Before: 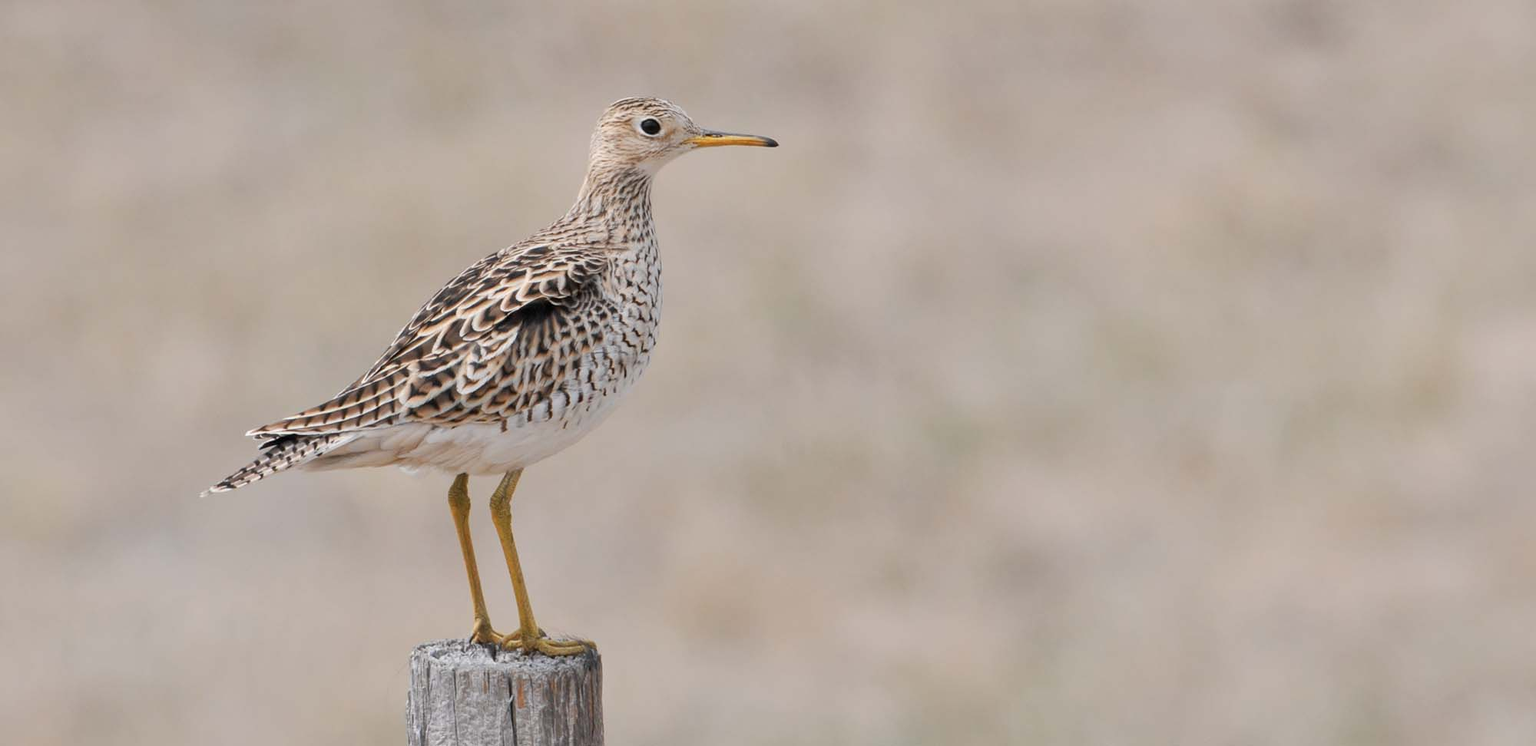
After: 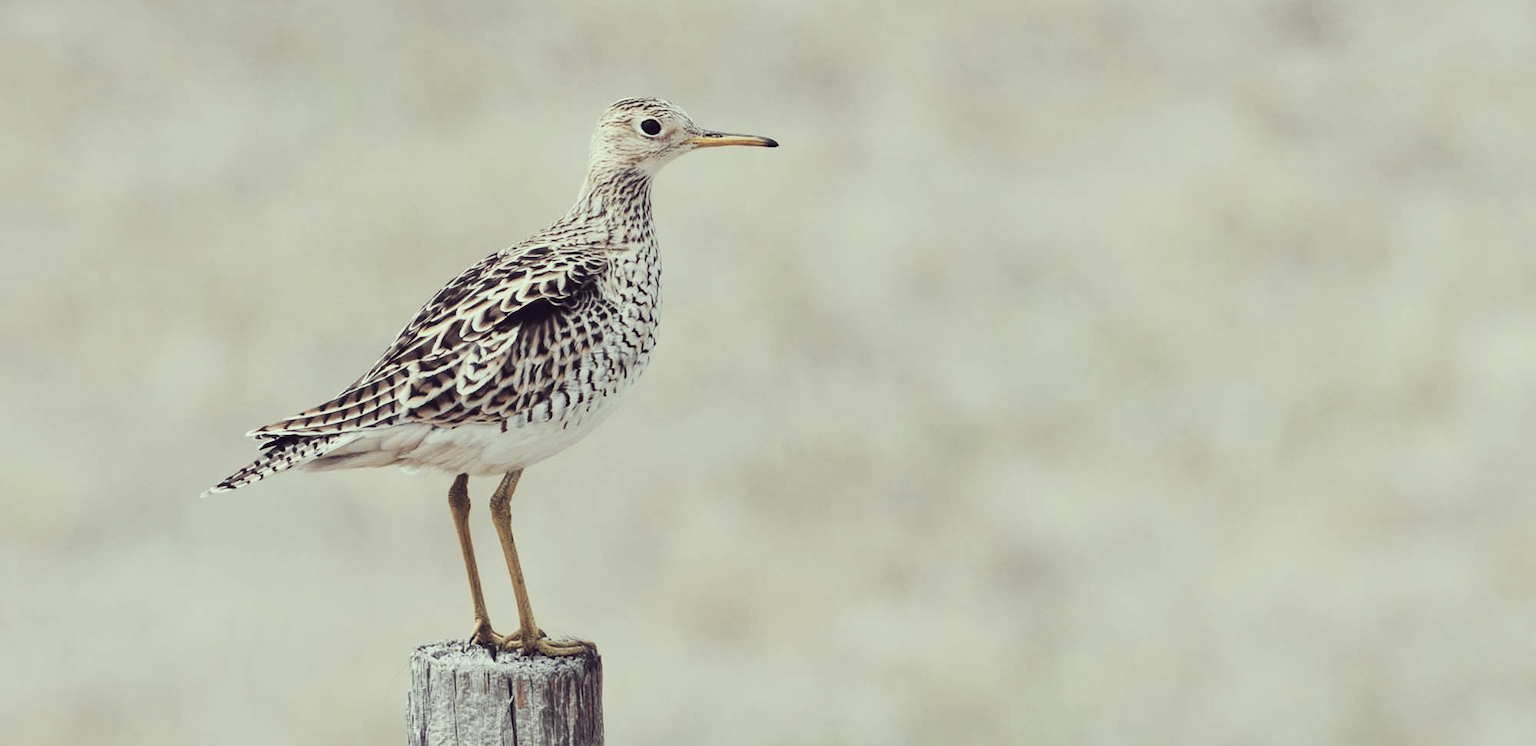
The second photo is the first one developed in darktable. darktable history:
filmic rgb: black relative exposure -7.65 EV, white relative exposure 4.56 EV, hardness 3.61, contrast 1.058
tone curve: curves: ch0 [(0, 0) (0.003, 0.06) (0.011, 0.059) (0.025, 0.065) (0.044, 0.076) (0.069, 0.088) (0.1, 0.102) (0.136, 0.116) (0.177, 0.137) (0.224, 0.169) (0.277, 0.214) (0.335, 0.271) (0.399, 0.356) (0.468, 0.459) (0.543, 0.579) (0.623, 0.705) (0.709, 0.823) (0.801, 0.918) (0.898, 0.963) (1, 1)], preserve colors none
color correction: highlights a* -20.87, highlights b* 20.88, shadows a* 19.49, shadows b* -19.78, saturation 0.438
